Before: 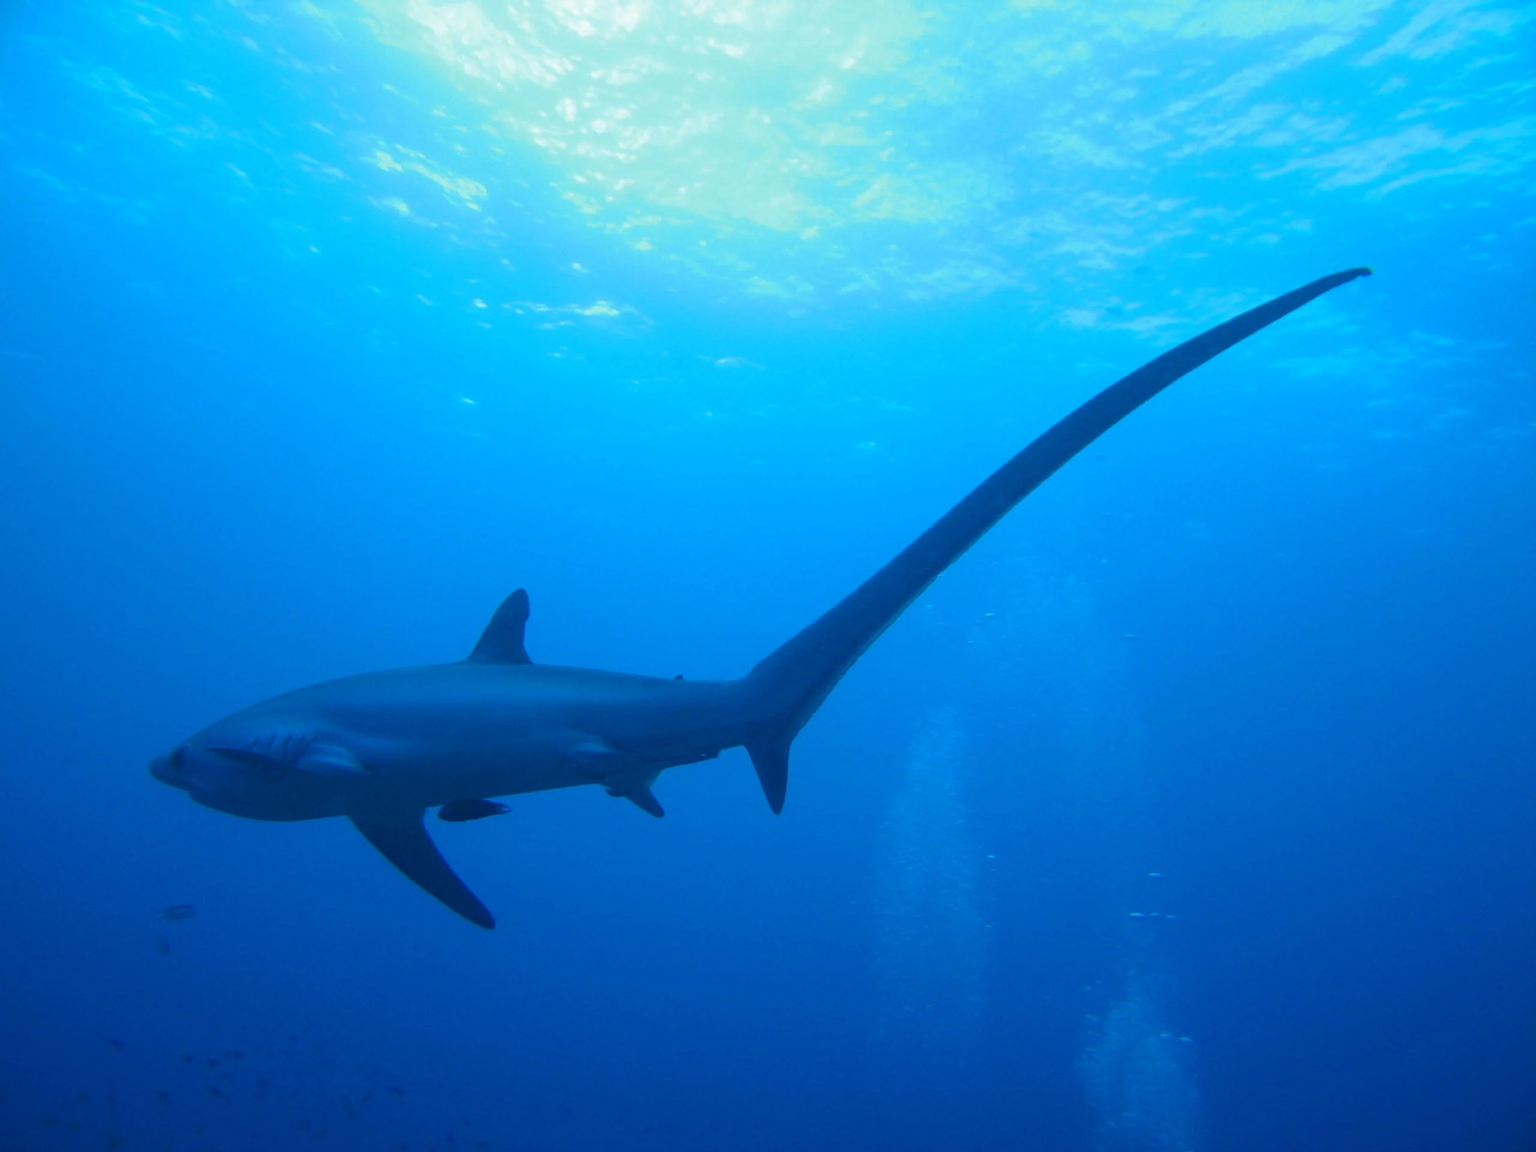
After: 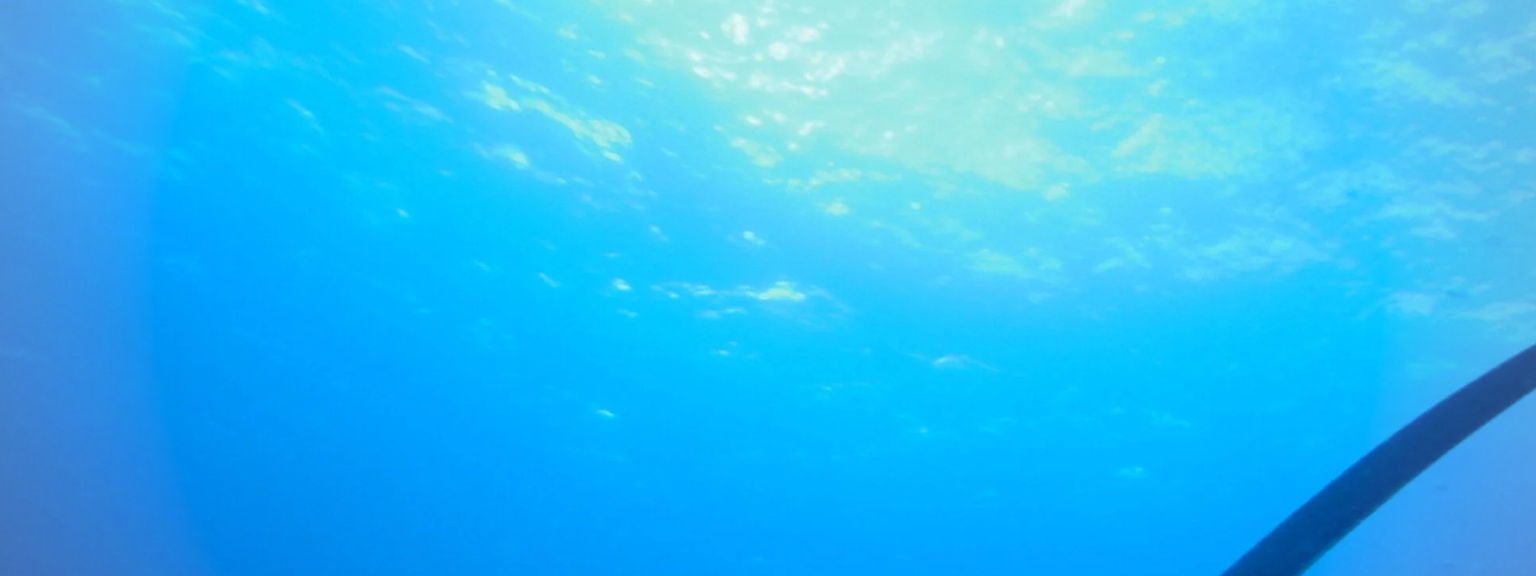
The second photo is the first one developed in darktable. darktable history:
crop: left 0.551%, top 7.645%, right 23.573%, bottom 54.371%
vignetting: fall-off radius 61.23%, brightness -0.273
